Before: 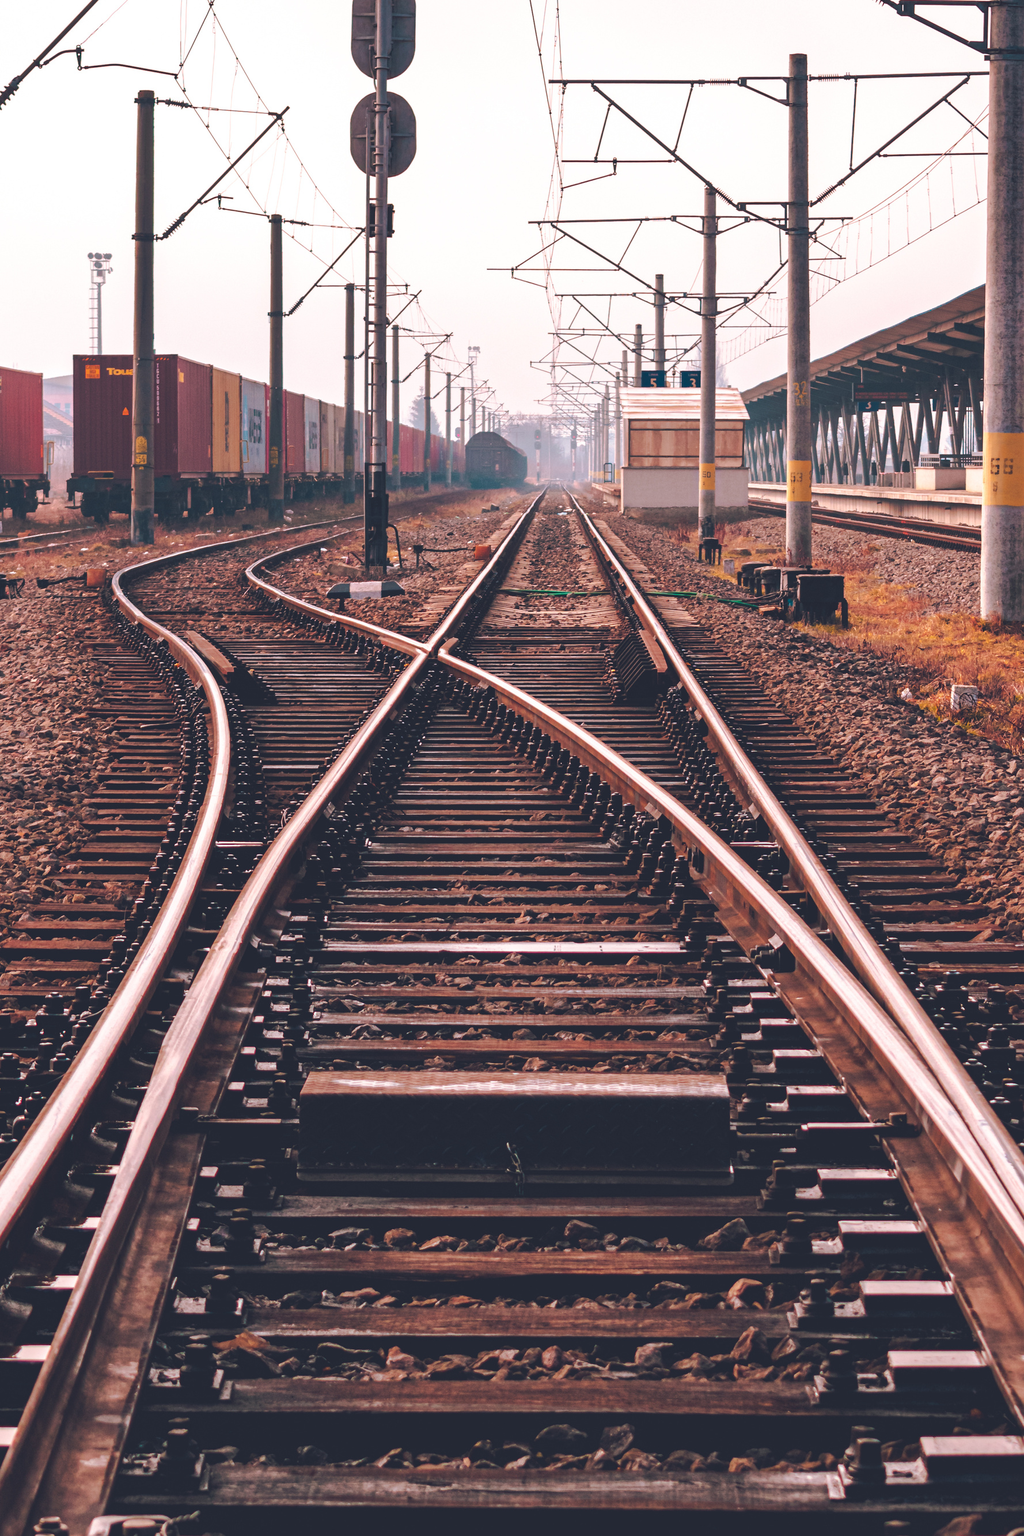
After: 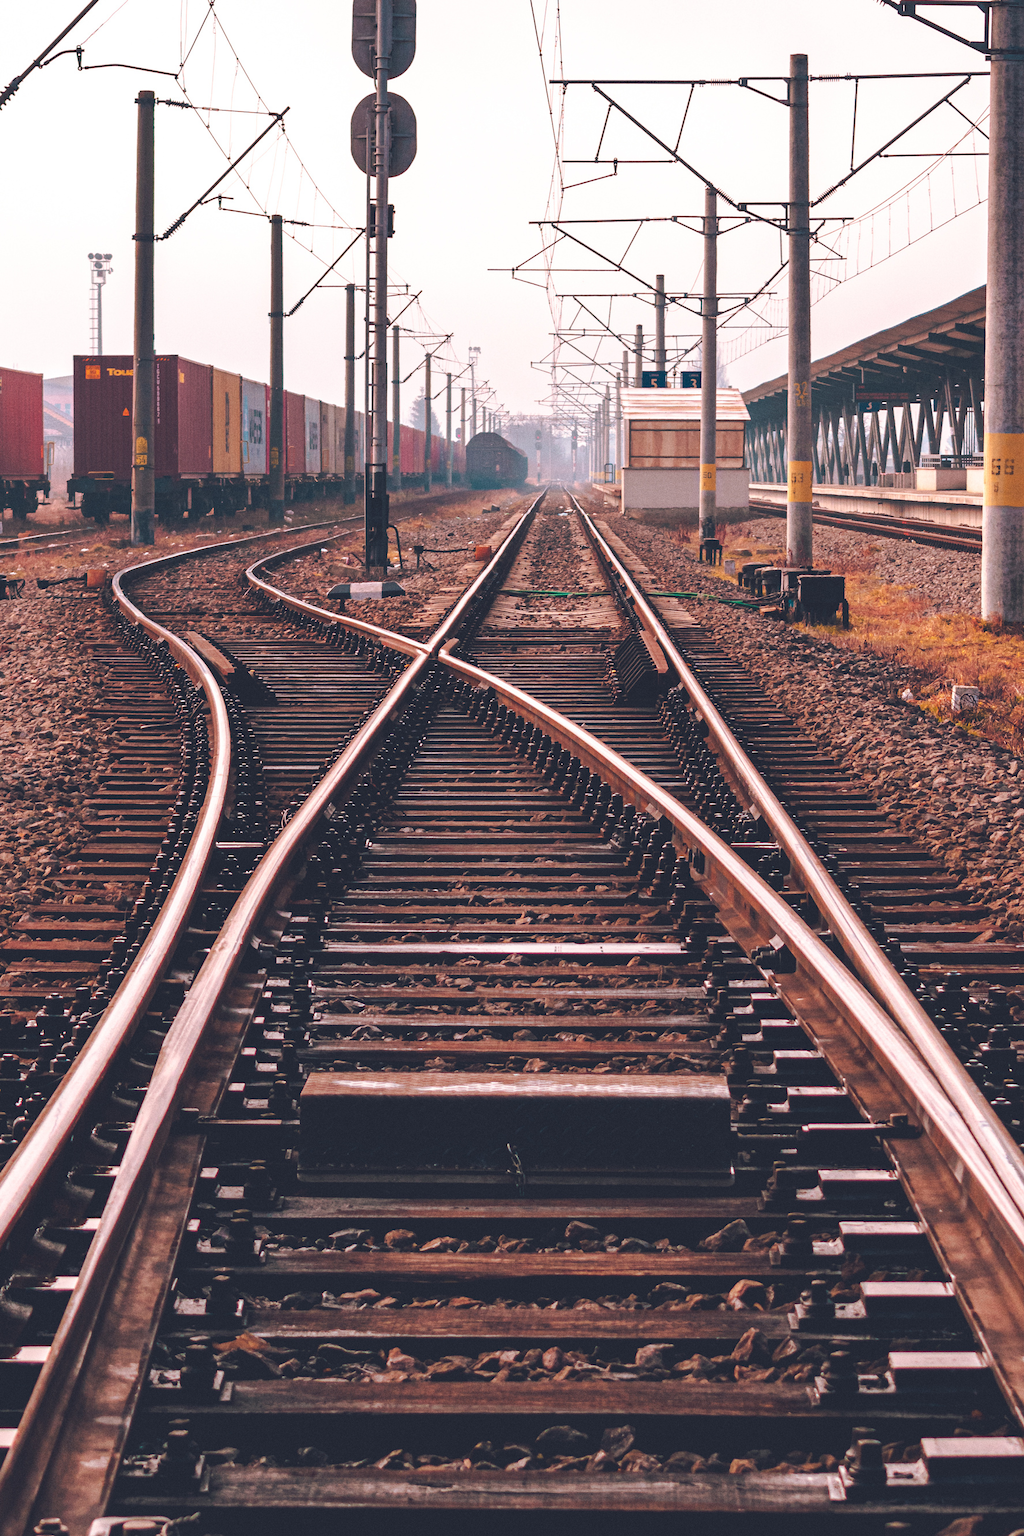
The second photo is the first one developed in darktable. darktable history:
crop: bottom 0.071%
grain: coarseness 0.09 ISO
